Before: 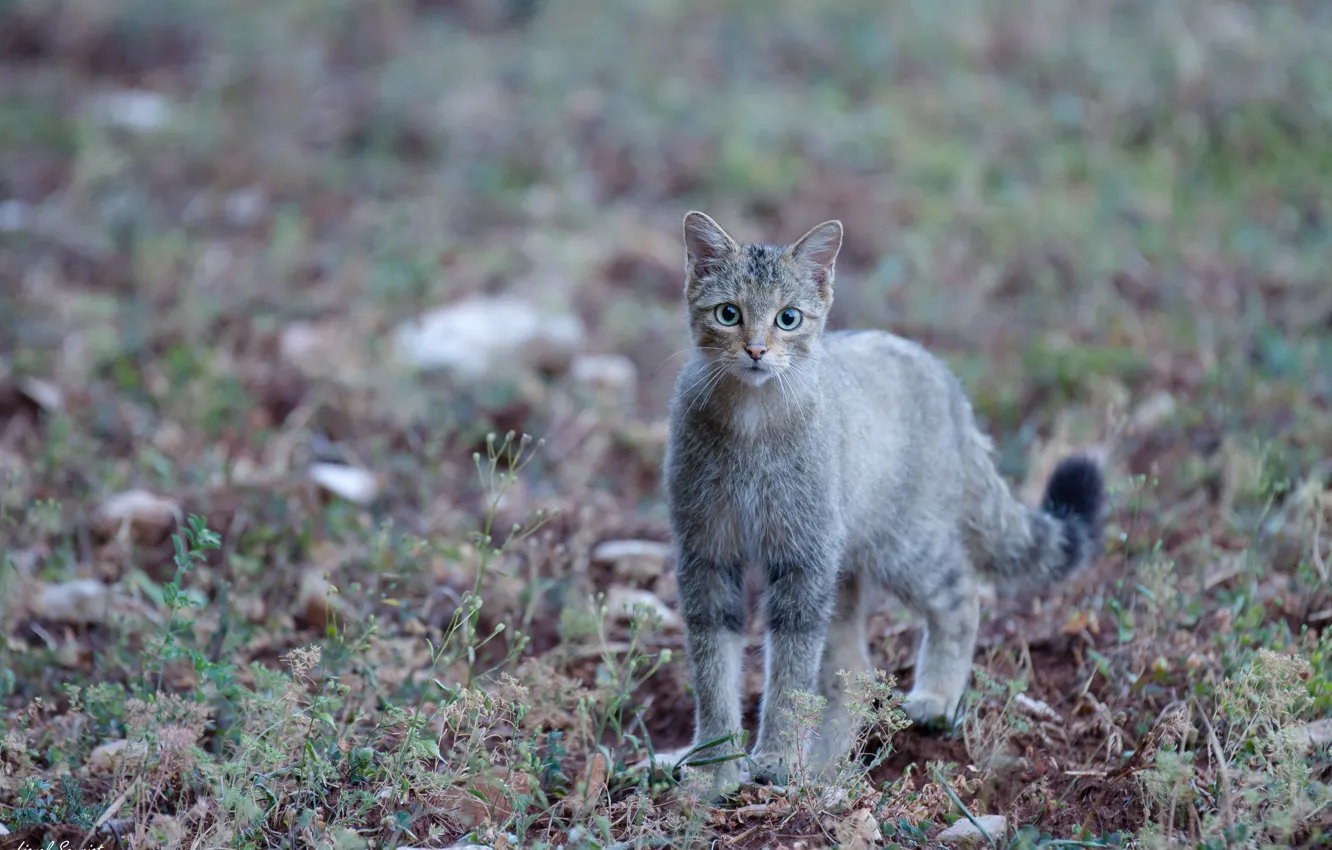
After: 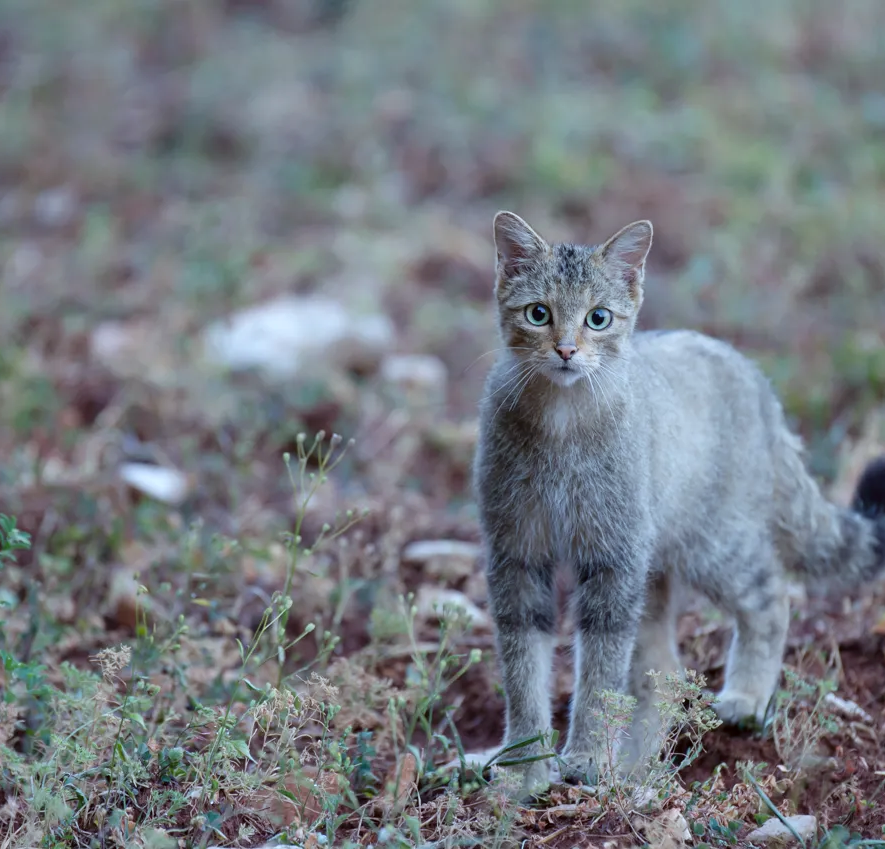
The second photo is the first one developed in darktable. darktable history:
color correction: highlights a* -2.95, highlights b* -2.76, shadows a* 2.4, shadows b* 2.93
crop and rotate: left 14.292%, right 19.193%
